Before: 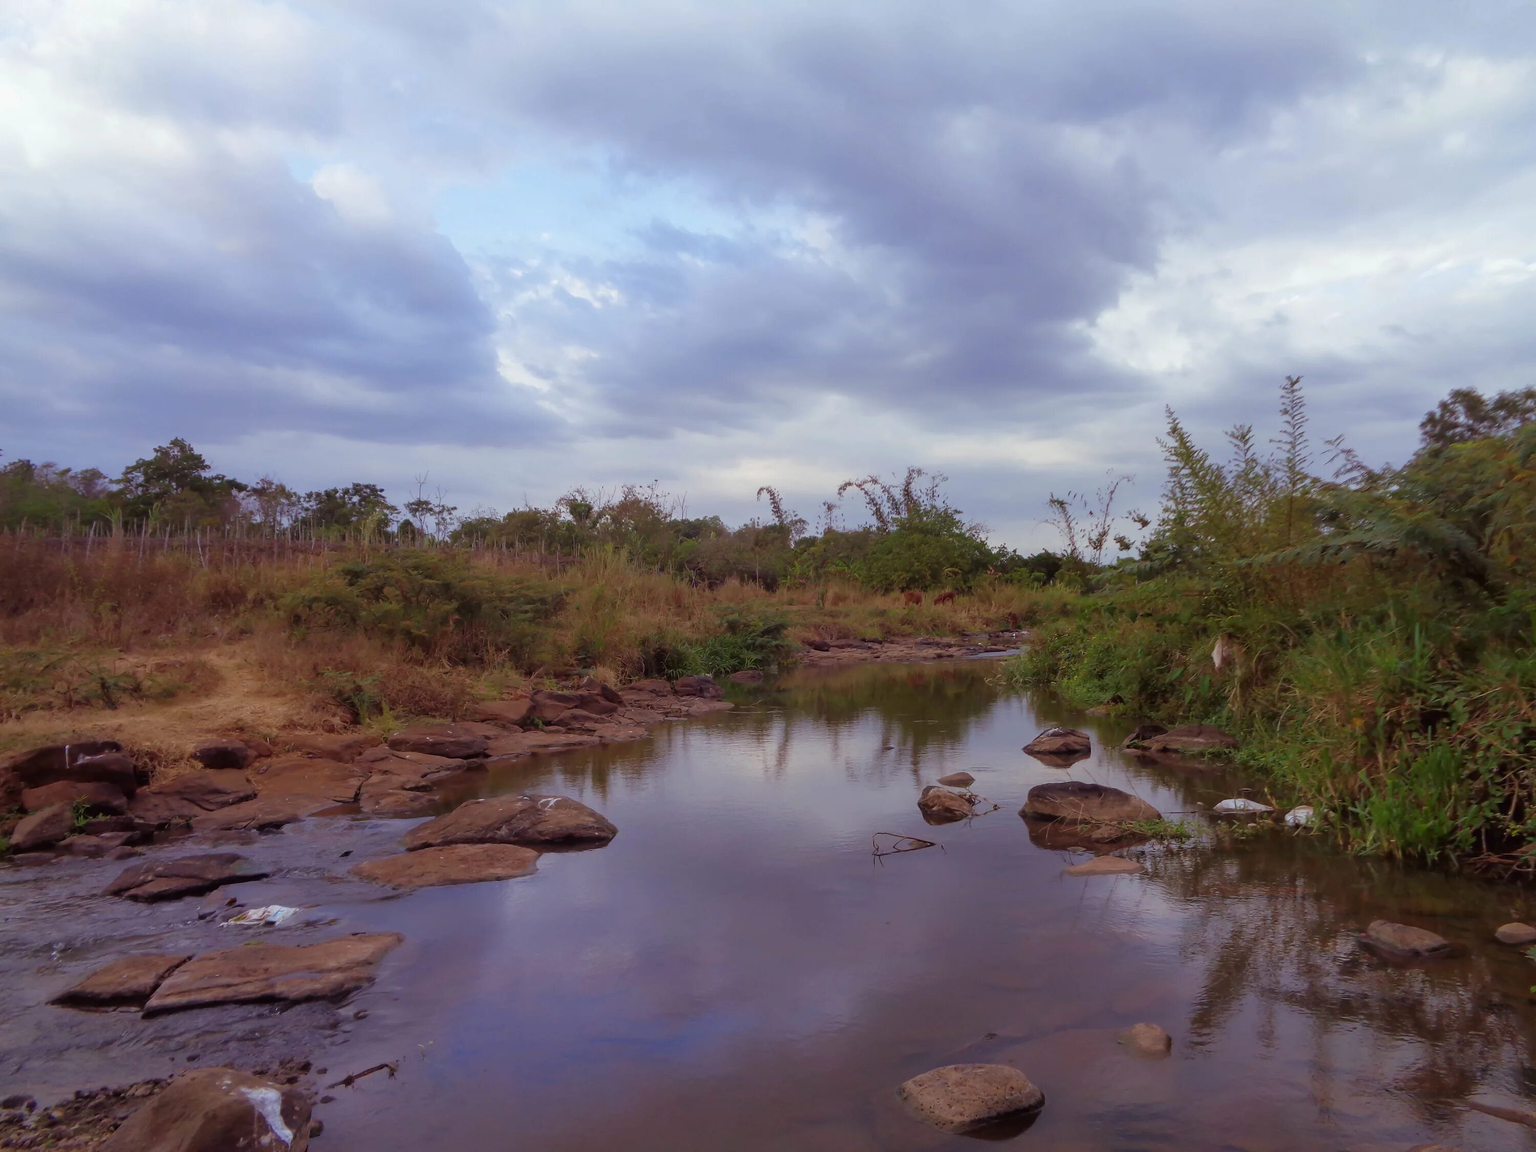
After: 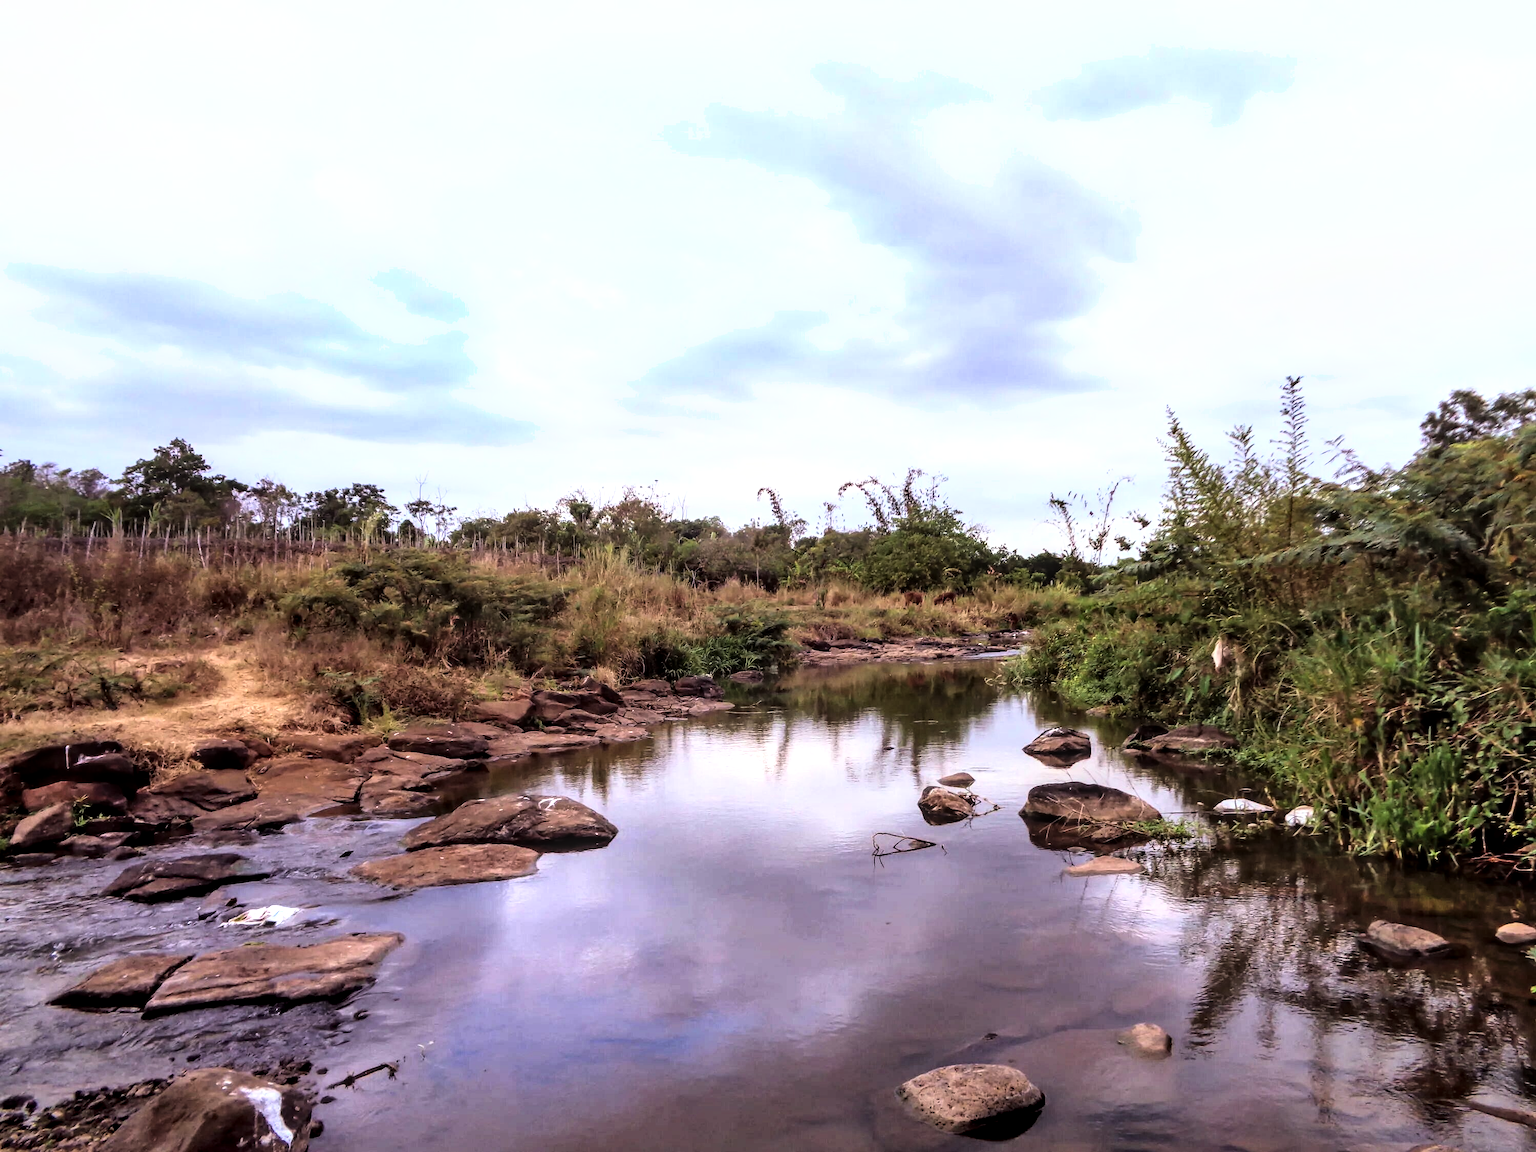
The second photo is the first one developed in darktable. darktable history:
local contrast: detail 130%
shadows and highlights: radius 44.78, white point adjustment 6.64, compress 79.65%, highlights color adjustment 78.42%, soften with gaussian
rgb curve: curves: ch0 [(0, 0) (0.21, 0.15) (0.24, 0.21) (0.5, 0.75) (0.75, 0.96) (0.89, 0.99) (1, 1)]; ch1 [(0, 0.02) (0.21, 0.13) (0.25, 0.2) (0.5, 0.67) (0.75, 0.9) (0.89, 0.97) (1, 1)]; ch2 [(0, 0.02) (0.21, 0.13) (0.25, 0.2) (0.5, 0.67) (0.75, 0.9) (0.89, 0.97) (1, 1)], compensate middle gray true
